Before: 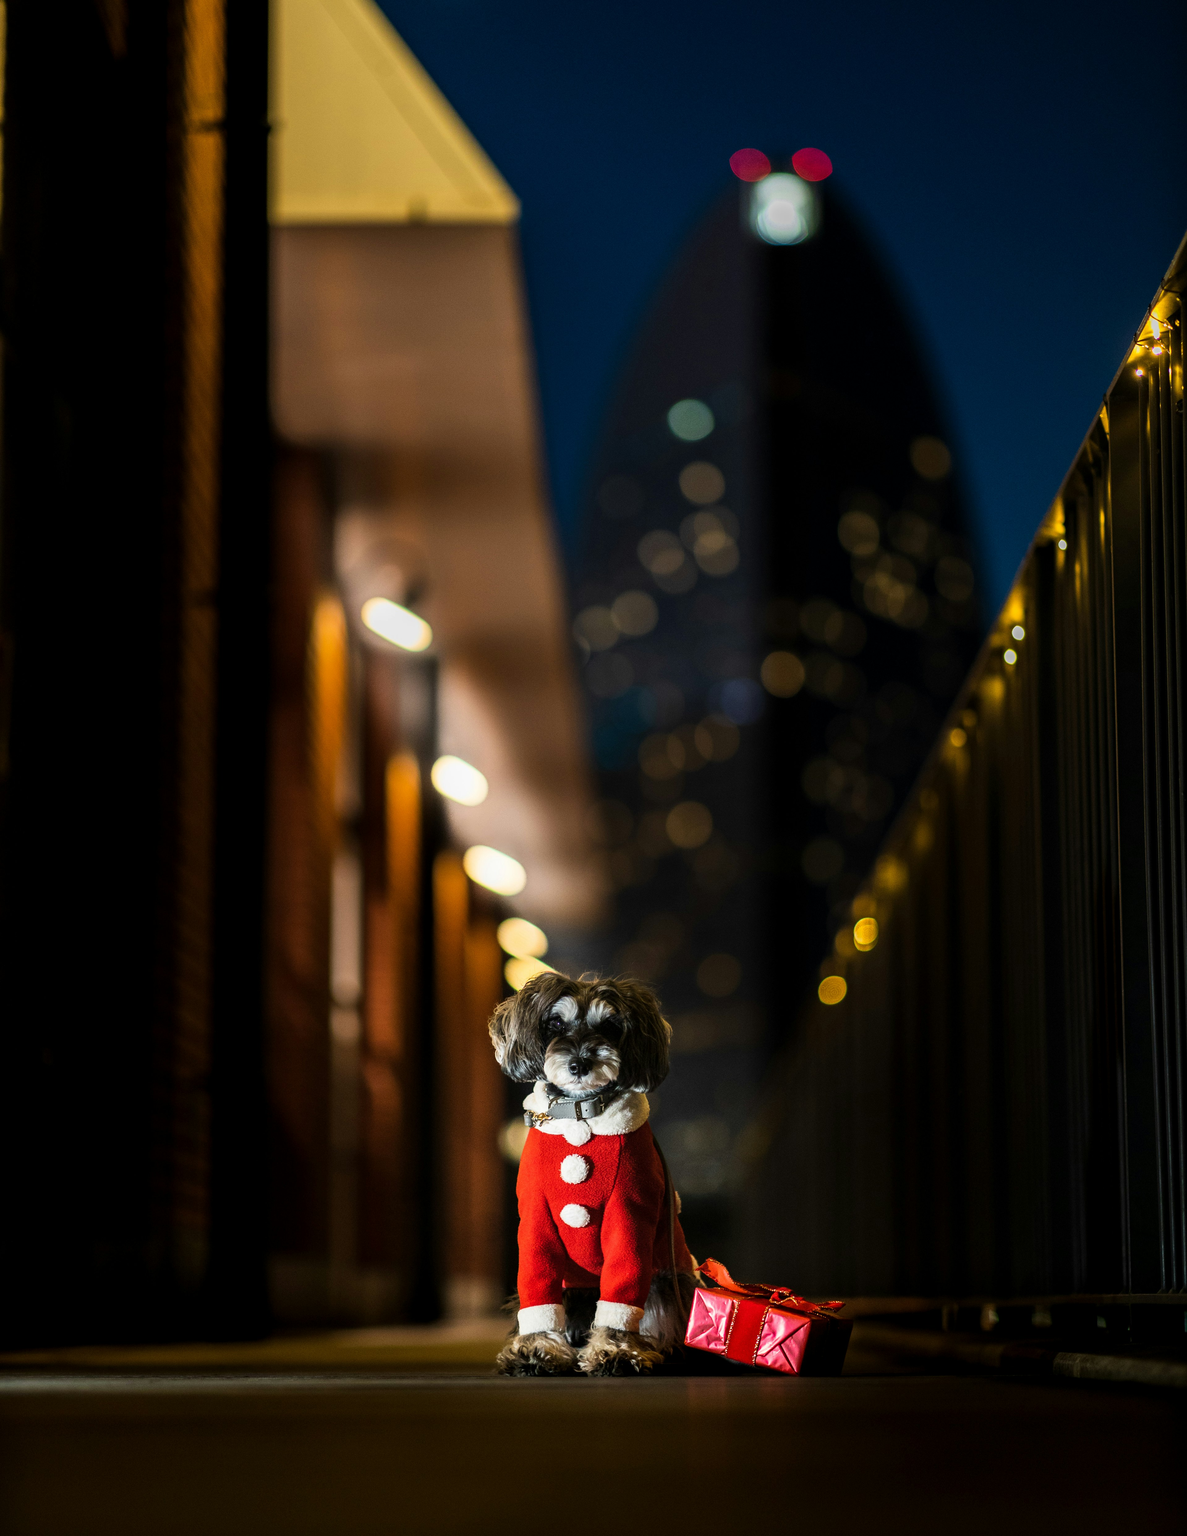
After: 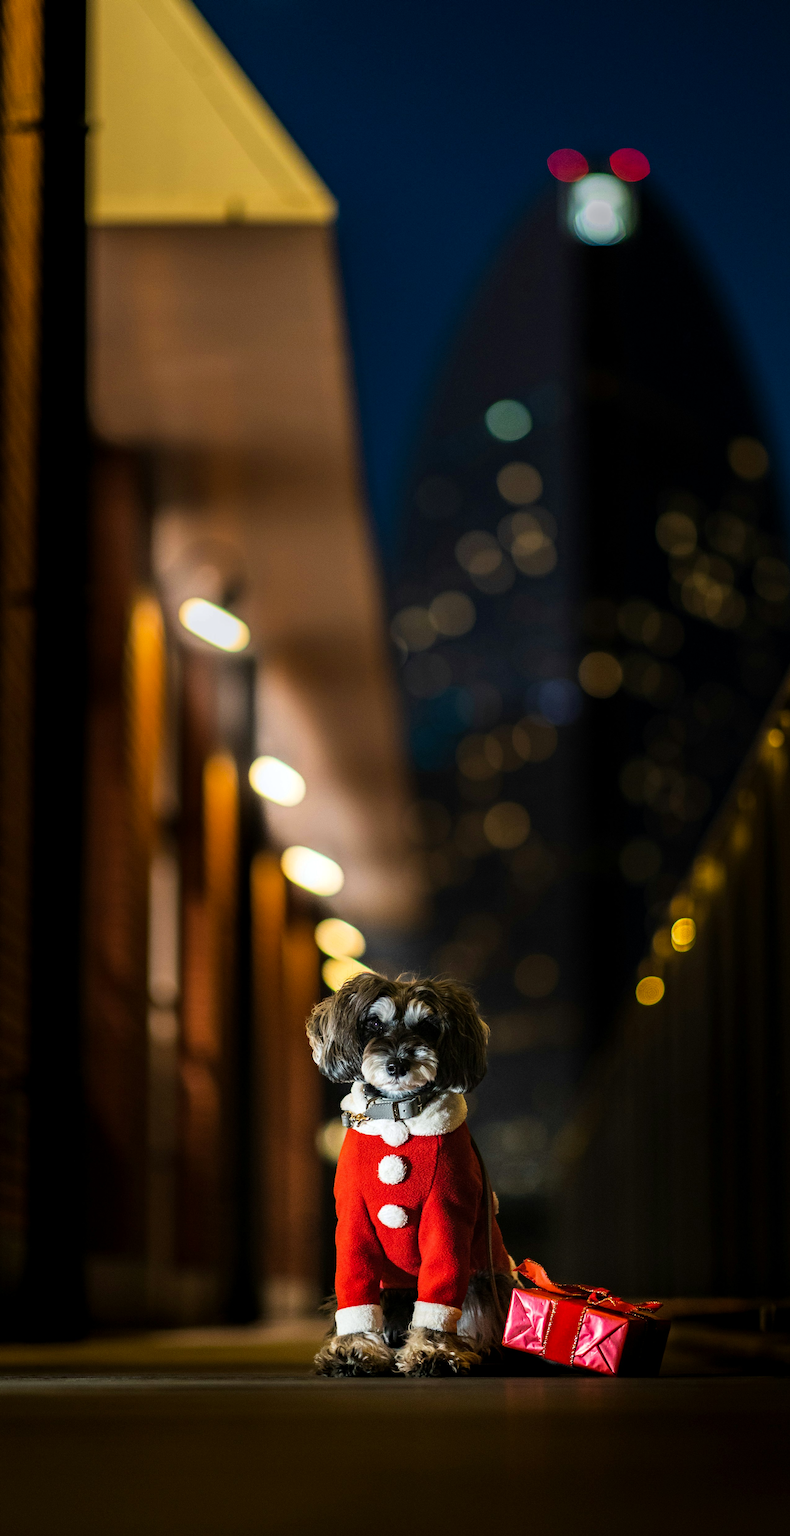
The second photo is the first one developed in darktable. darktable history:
haze removal: strength 0.263, distance 0.254, compatibility mode true
crop and rotate: left 15.405%, right 17.996%
